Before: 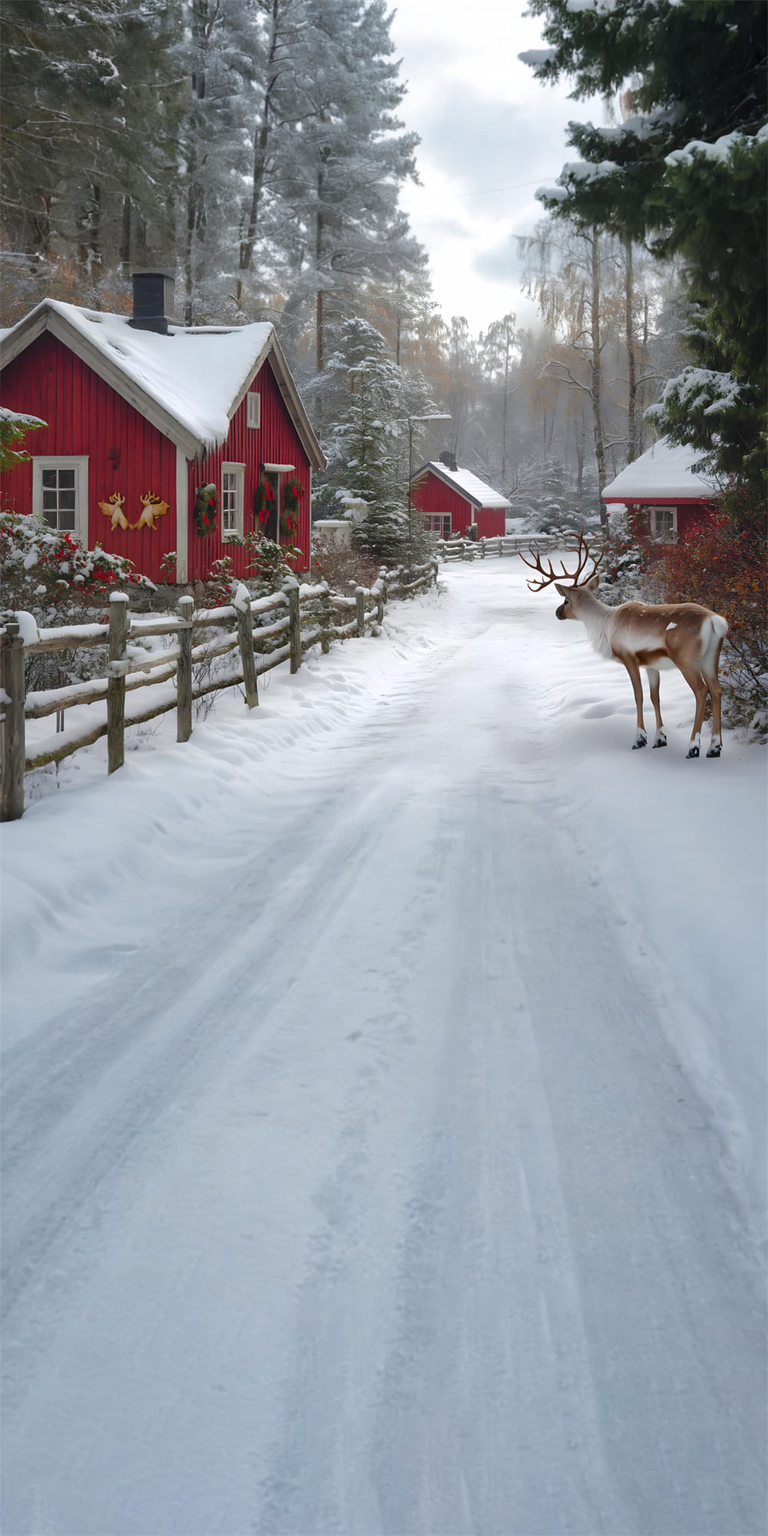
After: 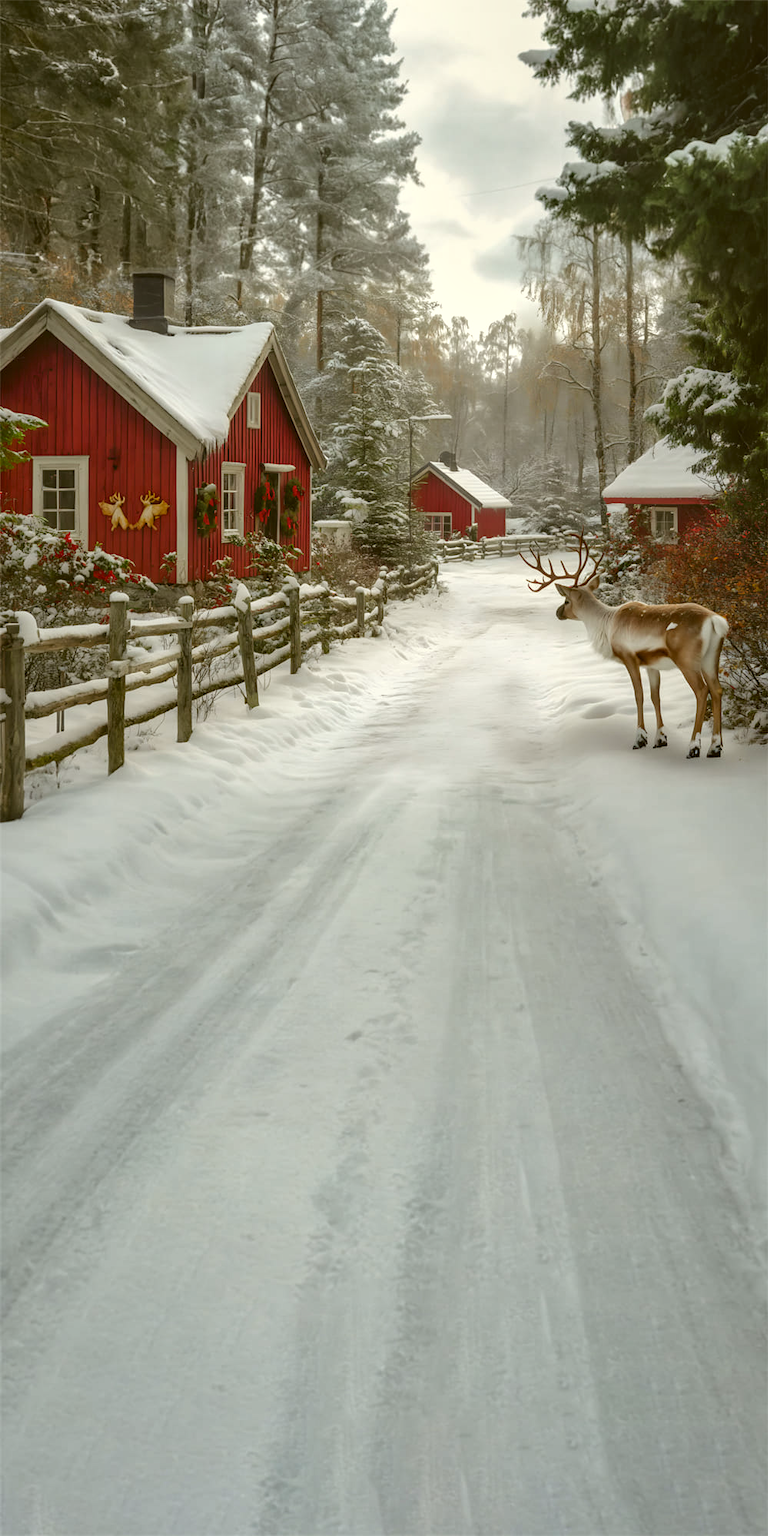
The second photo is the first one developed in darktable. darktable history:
local contrast: highlights 0%, shadows 0%, detail 133%
color correction: highlights a* -1.43, highlights b* 10.12, shadows a* 0.395, shadows b* 19.35
